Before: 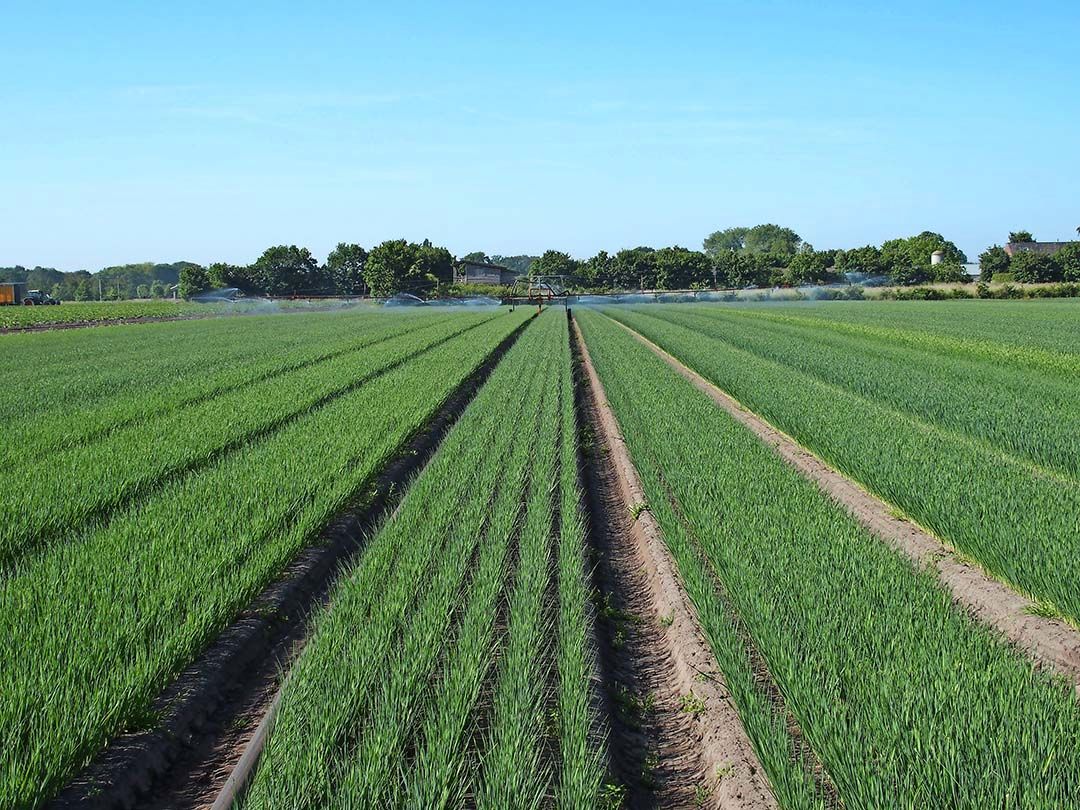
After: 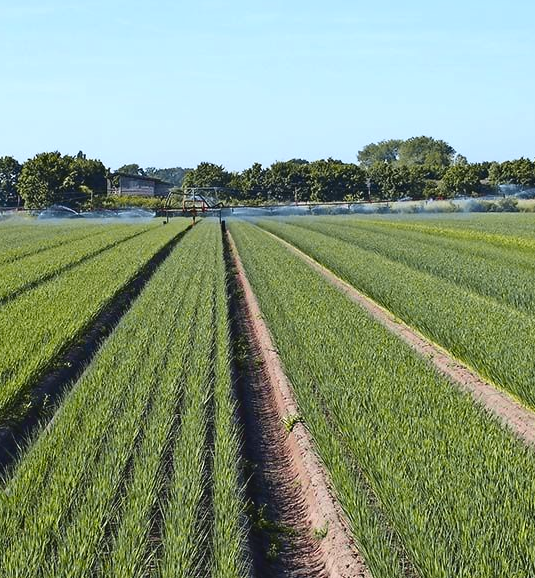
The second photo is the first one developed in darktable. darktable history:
tone curve: curves: ch0 [(0, 0.036) (0.119, 0.115) (0.461, 0.479) (0.715, 0.767) (0.817, 0.865) (1, 0.998)]; ch1 [(0, 0) (0.377, 0.416) (0.44, 0.461) (0.487, 0.49) (0.514, 0.525) (0.538, 0.561) (0.67, 0.713) (1, 1)]; ch2 [(0, 0) (0.38, 0.405) (0.463, 0.445) (0.492, 0.486) (0.529, 0.533) (0.578, 0.59) (0.653, 0.698) (1, 1)], color space Lab, independent channels, preserve colors none
crop: left 32.075%, top 10.976%, right 18.355%, bottom 17.596%
